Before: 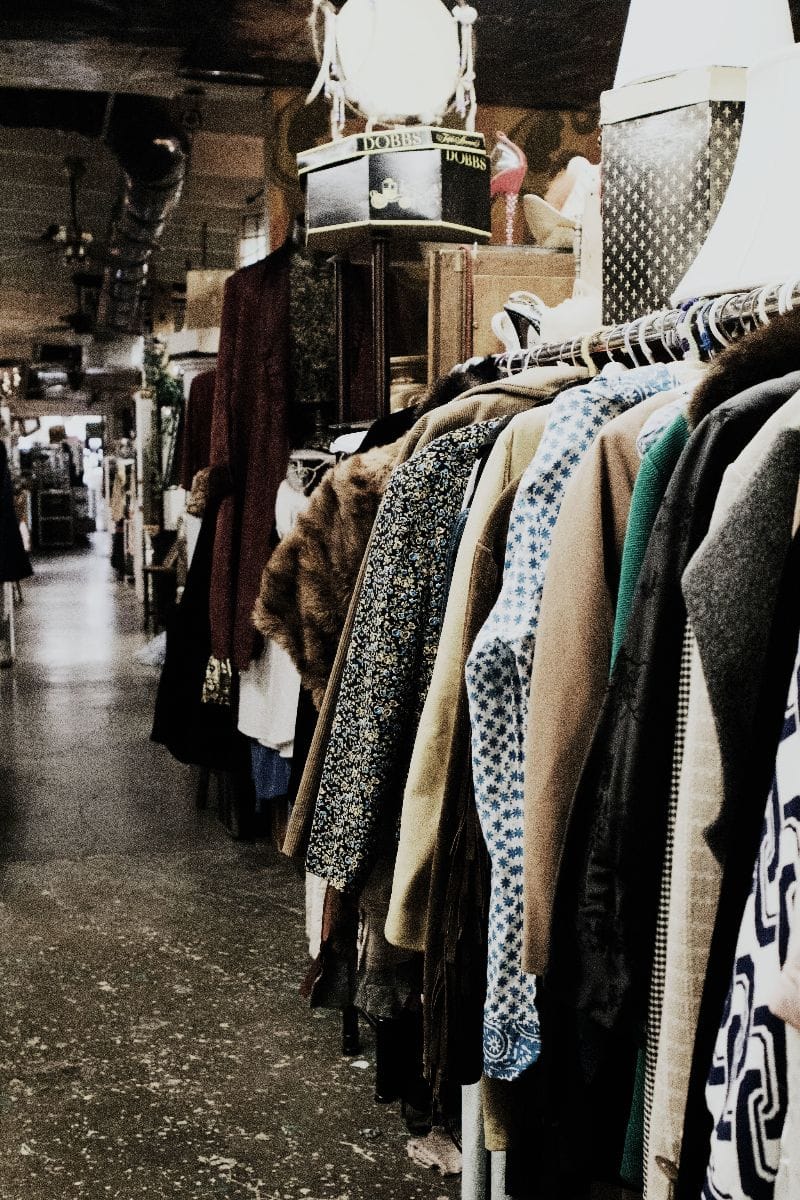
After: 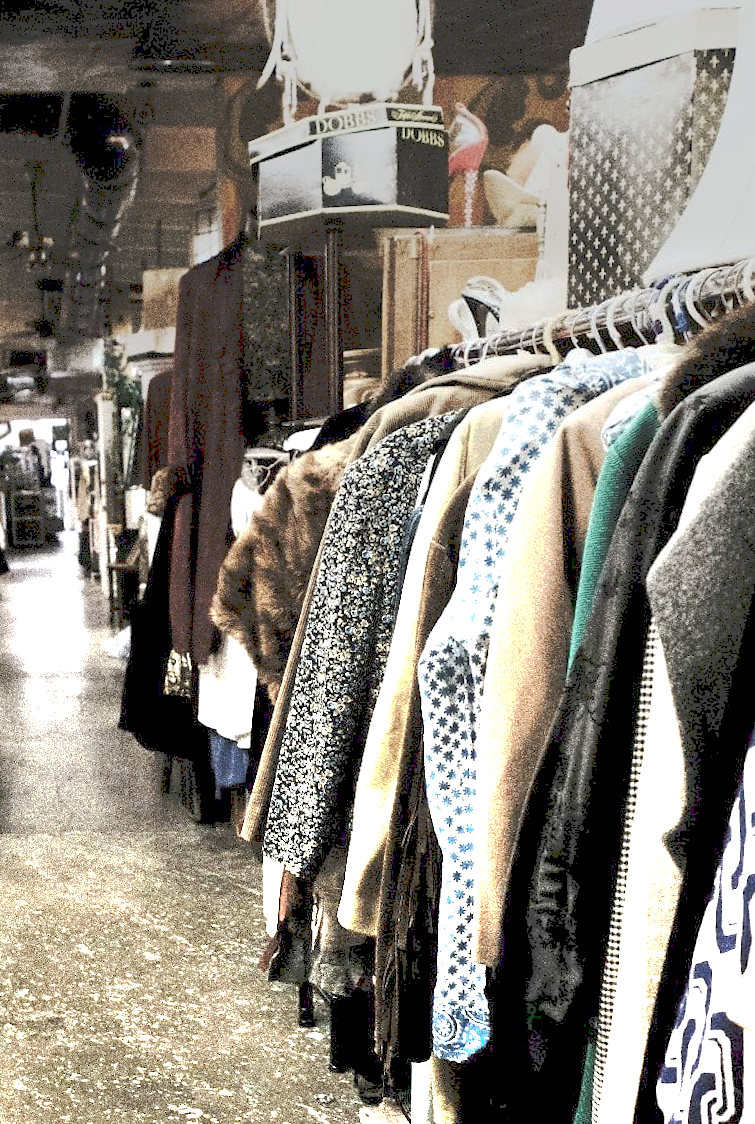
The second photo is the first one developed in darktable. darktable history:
exposure: black level correction 0.002, compensate highlight preservation false
rotate and perspective: rotation 0.062°, lens shift (vertical) 0.115, lens shift (horizontal) -0.133, crop left 0.047, crop right 0.94, crop top 0.061, crop bottom 0.94
tone curve: curves: ch0 [(0, 0) (0.003, 0.217) (0.011, 0.217) (0.025, 0.229) (0.044, 0.243) (0.069, 0.253) (0.1, 0.265) (0.136, 0.281) (0.177, 0.305) (0.224, 0.331) (0.277, 0.369) (0.335, 0.415) (0.399, 0.472) (0.468, 0.543) (0.543, 0.609) (0.623, 0.676) (0.709, 0.734) (0.801, 0.798) (0.898, 0.849) (1, 1)], preserve colors none
graduated density: density -3.9 EV
